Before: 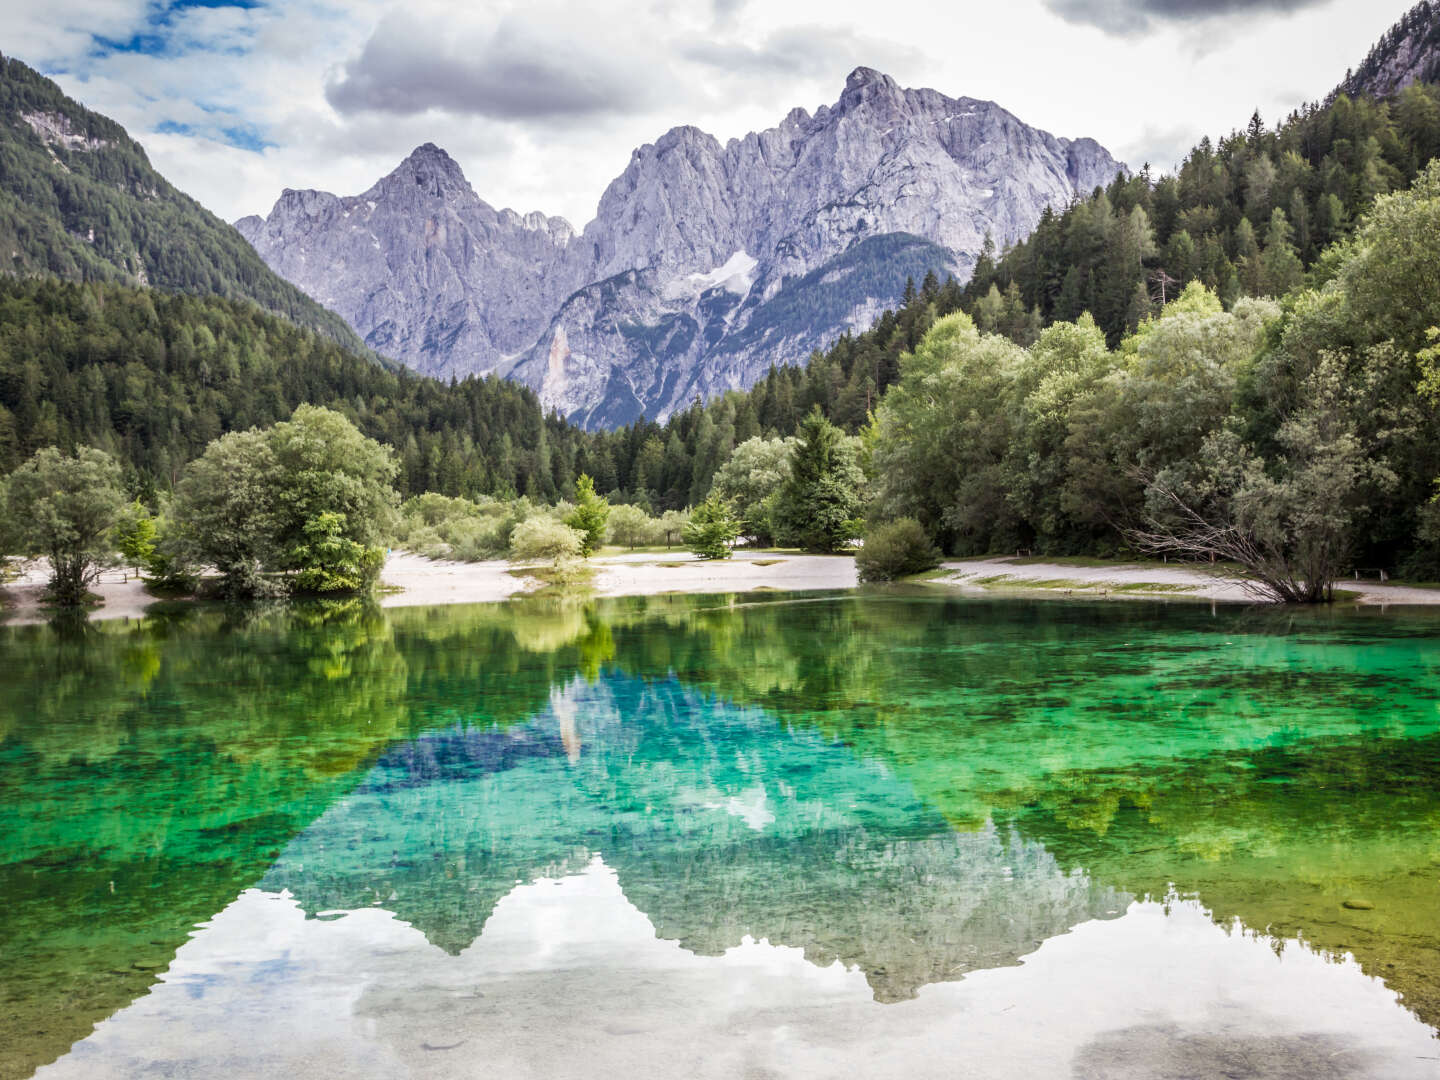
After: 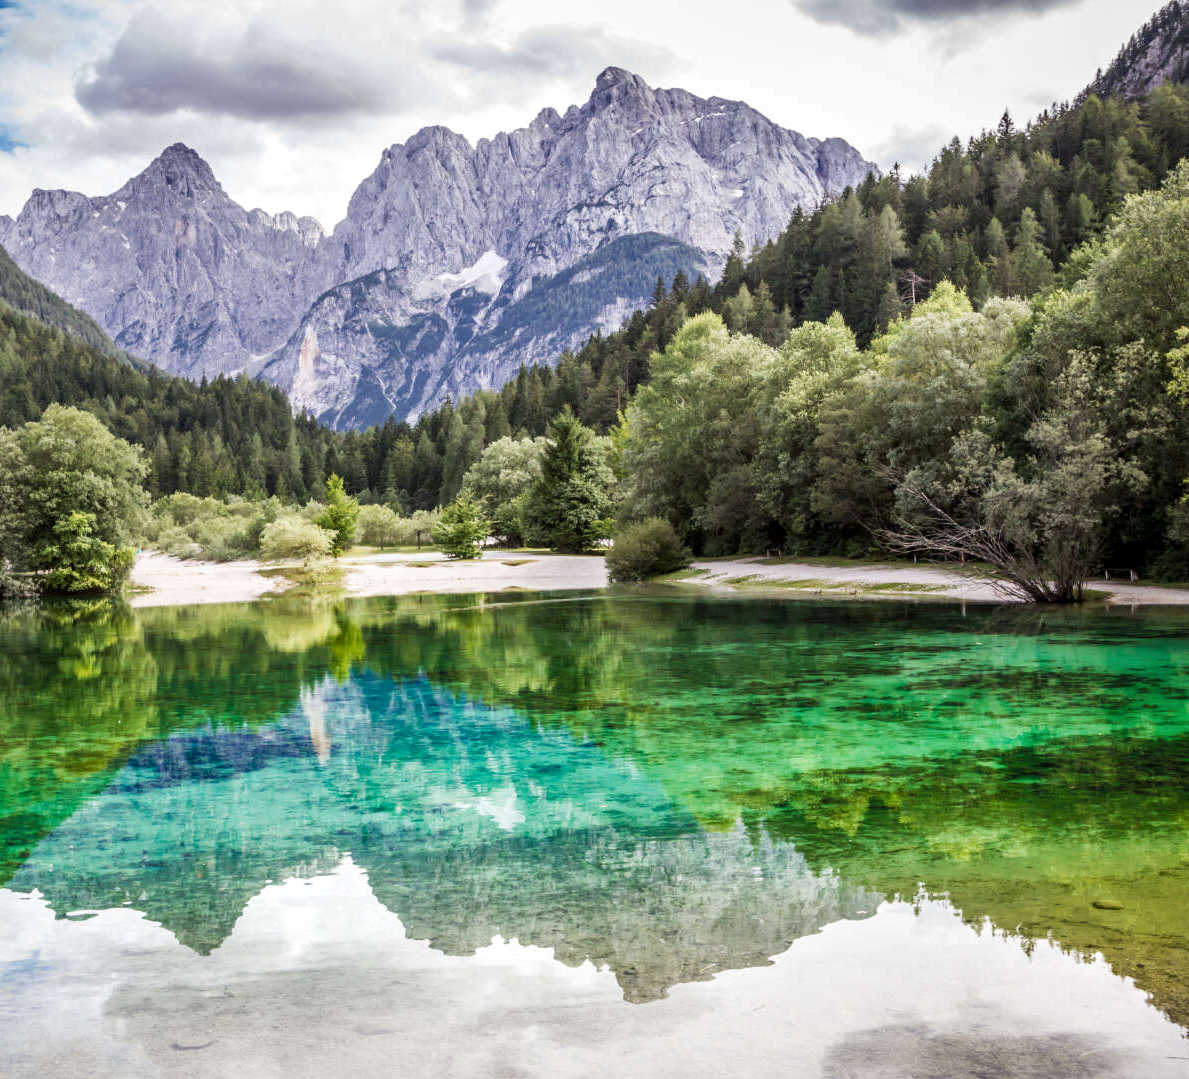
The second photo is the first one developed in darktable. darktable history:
crop: left 17.402%, bottom 0.045%
local contrast: mode bilateral grid, contrast 19, coarseness 49, detail 119%, midtone range 0.2
